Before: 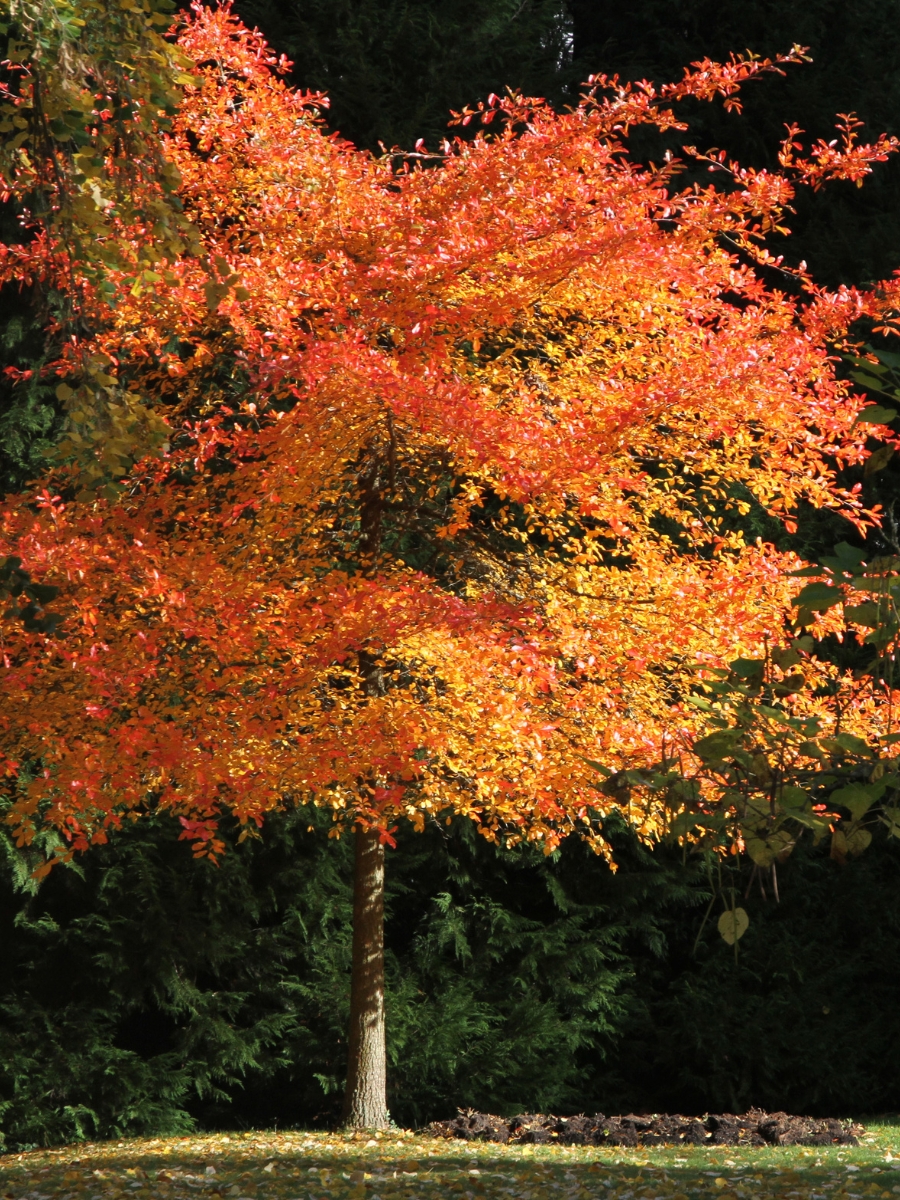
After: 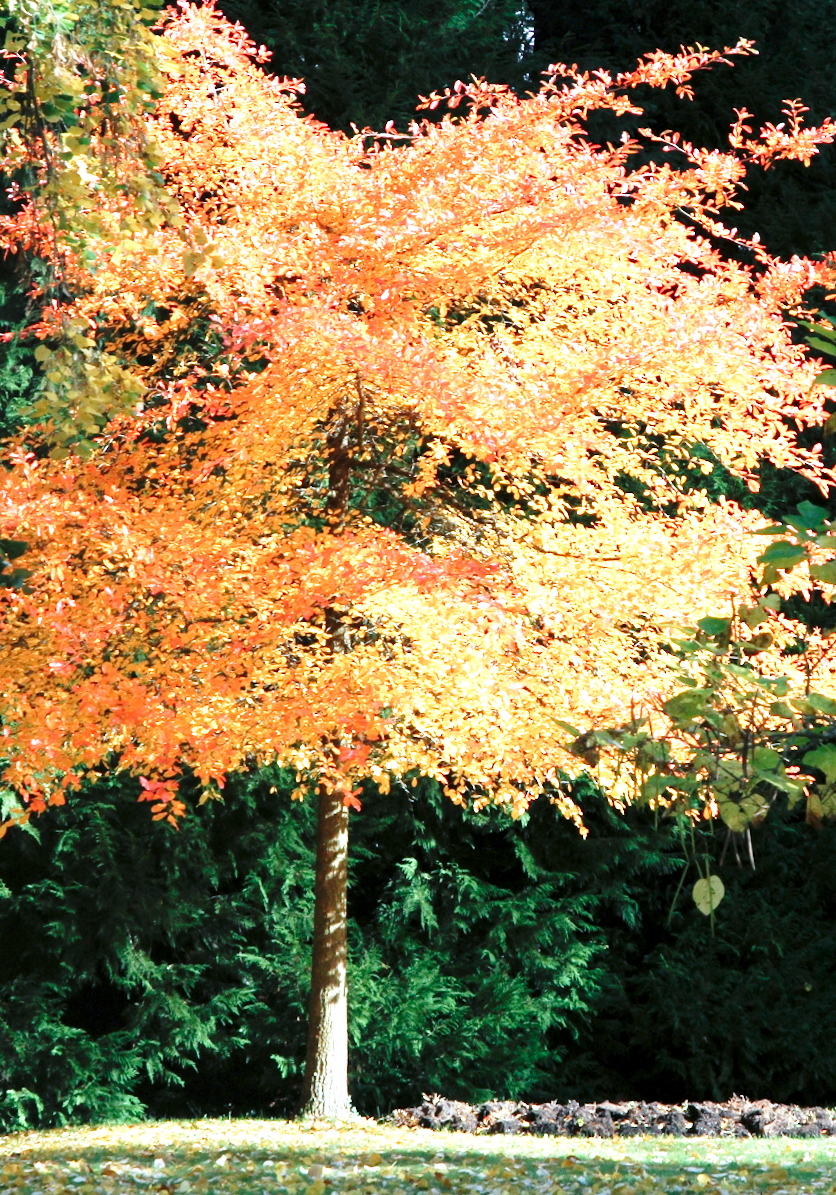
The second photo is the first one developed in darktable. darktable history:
base curve: curves: ch0 [(0, 0) (0.028, 0.03) (0.121, 0.232) (0.46, 0.748) (0.859, 0.968) (1, 1)], preserve colors none
exposure: black level correction 0.001, exposure 1.3 EV, compensate highlight preservation false
color calibration: x 0.396, y 0.386, temperature 3669 K
rotate and perspective: rotation 0.215°, lens shift (vertical) -0.139, crop left 0.069, crop right 0.939, crop top 0.002, crop bottom 0.996
levels: mode automatic, black 0.023%, white 99.97%, levels [0.062, 0.494, 0.925]
